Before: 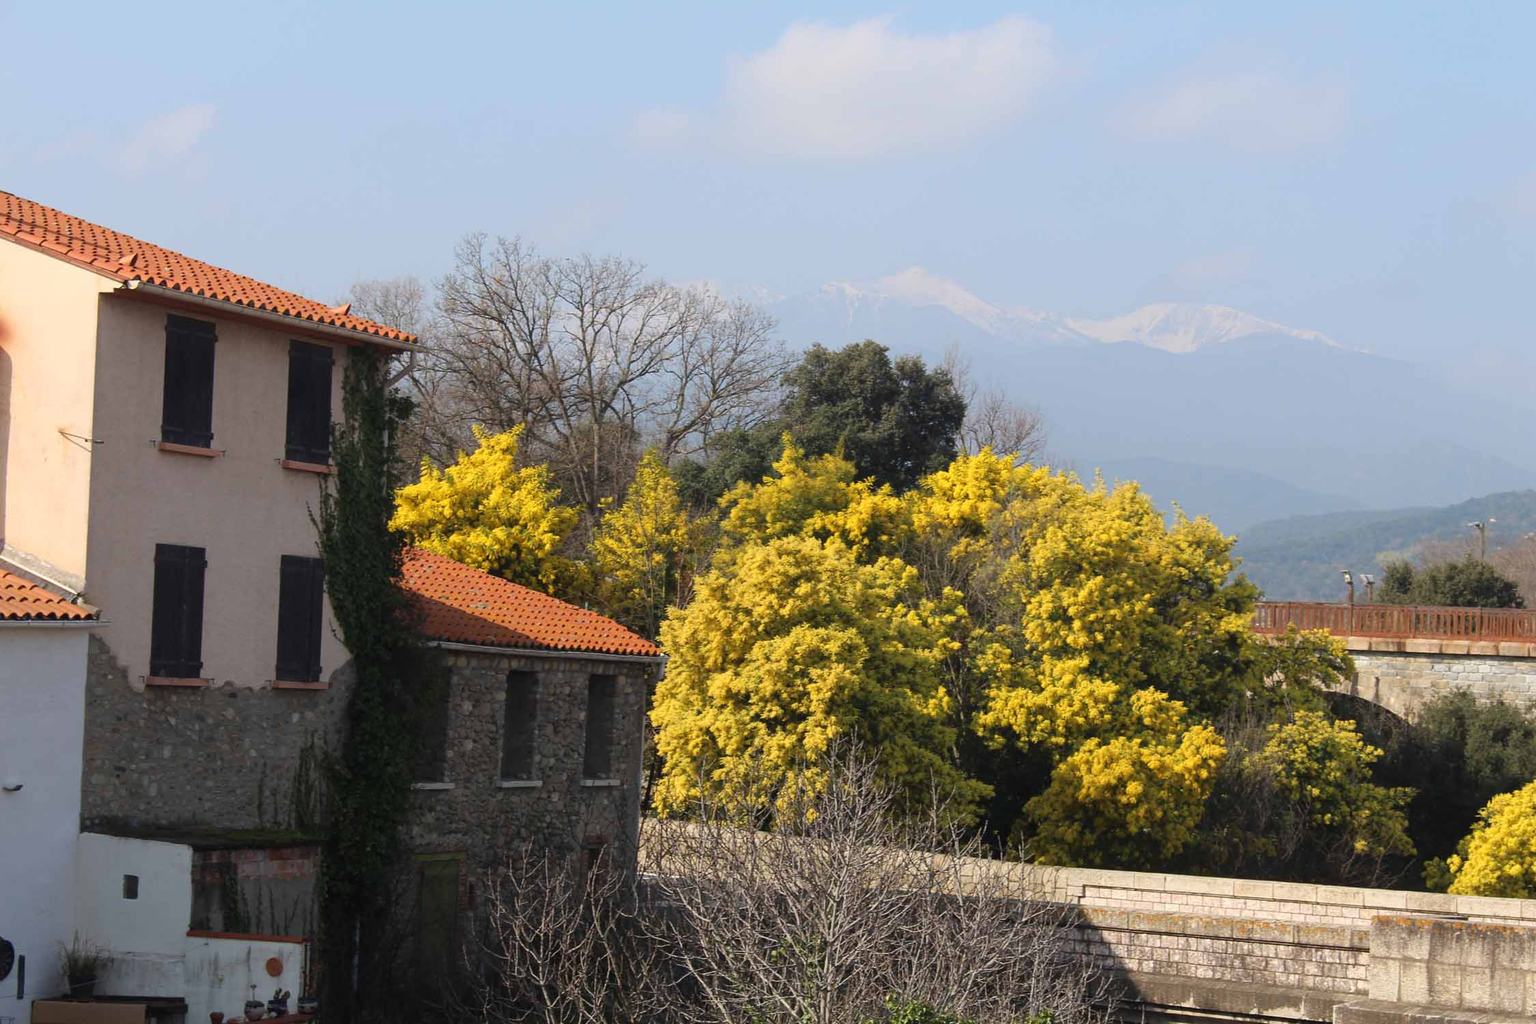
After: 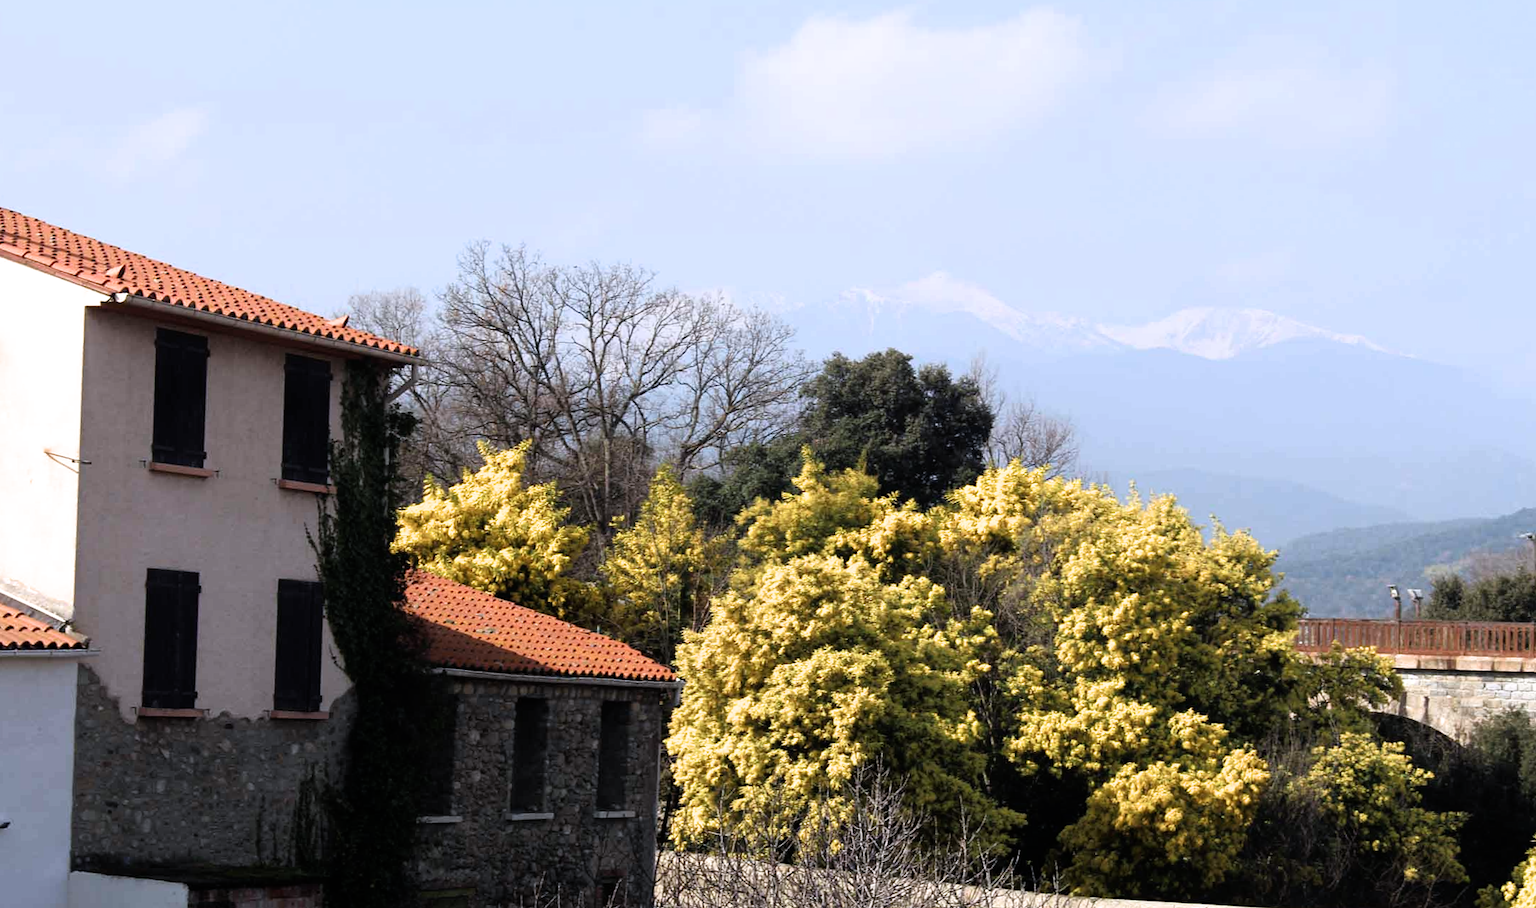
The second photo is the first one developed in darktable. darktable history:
exposure: black level correction 0.001, compensate exposure bias true, compensate highlight preservation false
crop and rotate: angle 0.514°, left 0.386%, right 2.77%, bottom 14.089%
filmic rgb: black relative exposure -8.02 EV, white relative exposure 2.19 EV, hardness 7.01, color science v6 (2022)
color calibration: gray › normalize channels true, illuminant as shot in camera, x 0.358, y 0.373, temperature 4628.91 K, gamut compression 0.018
